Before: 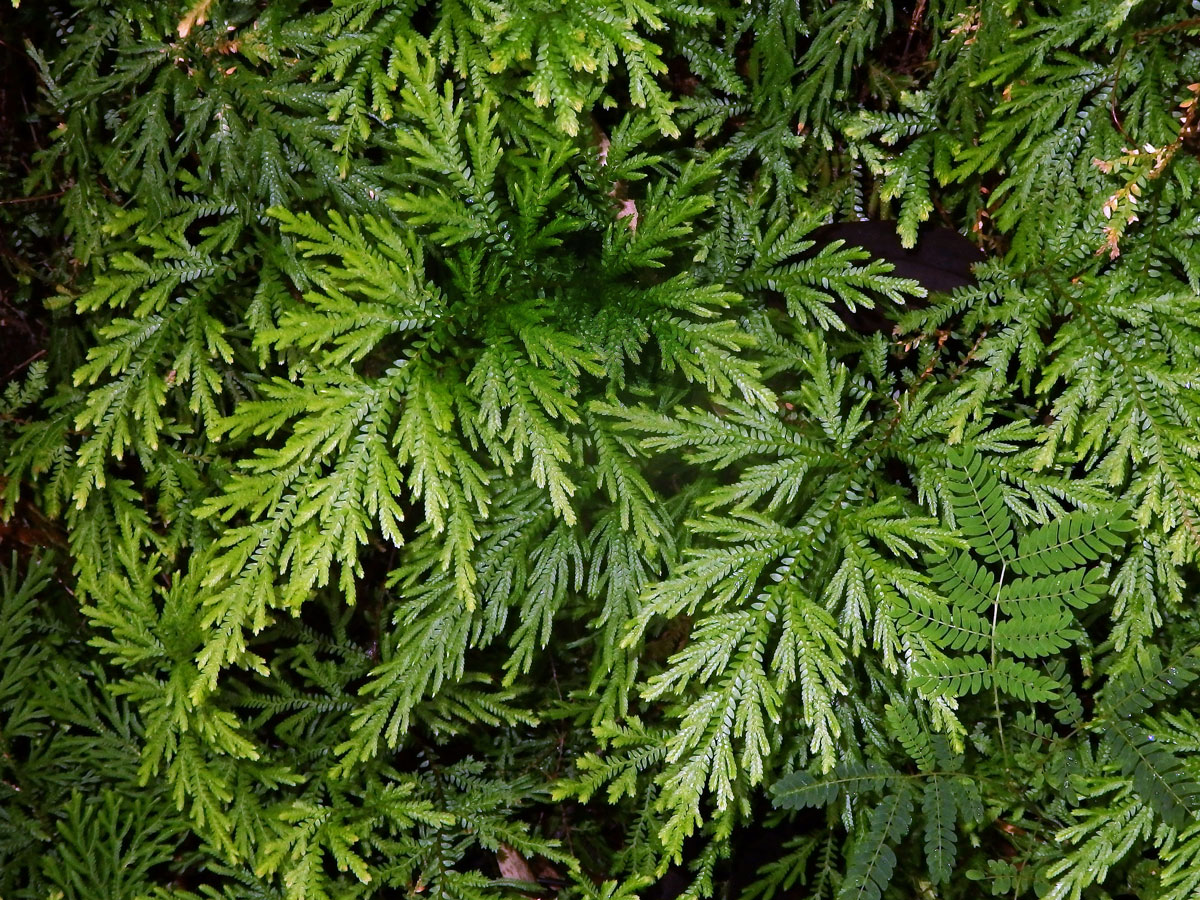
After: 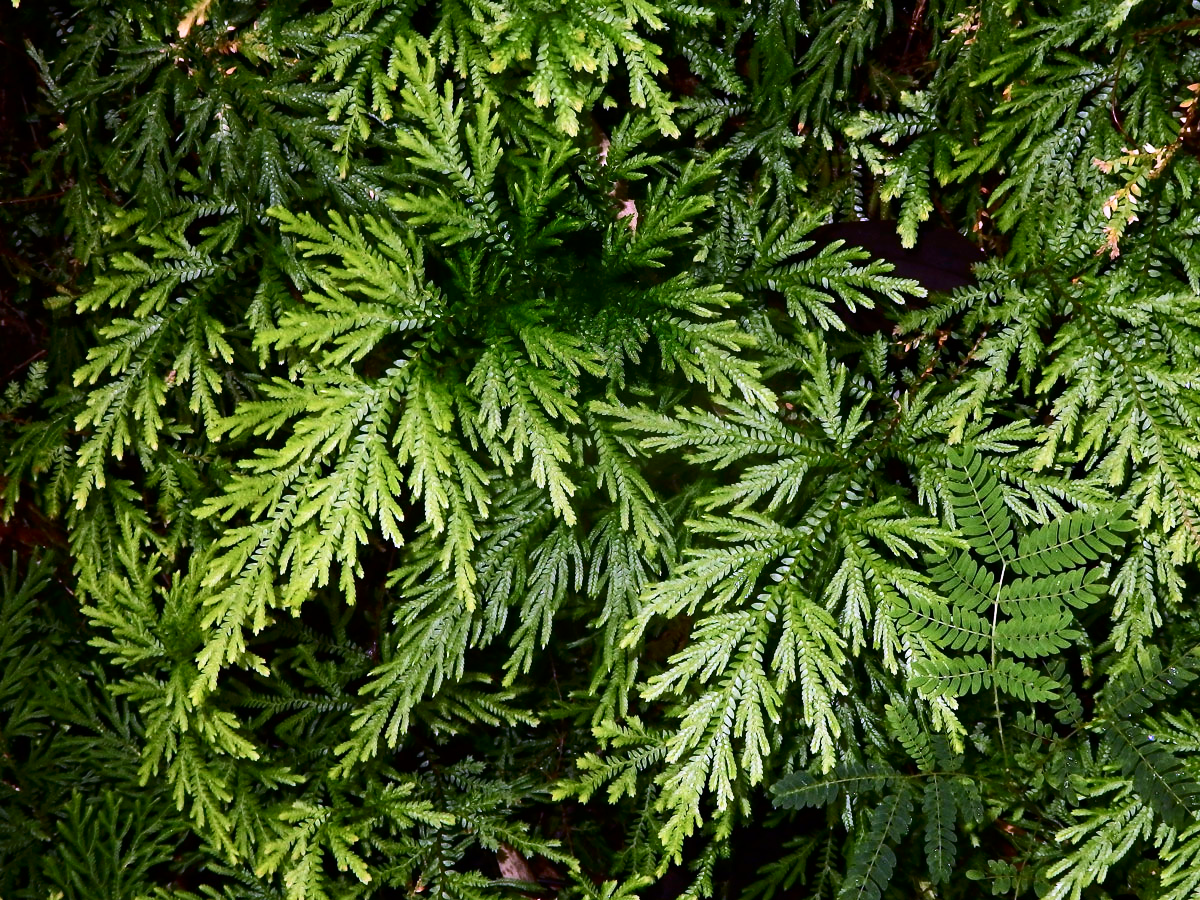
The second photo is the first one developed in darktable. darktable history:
contrast brightness saturation: contrast 0.296
